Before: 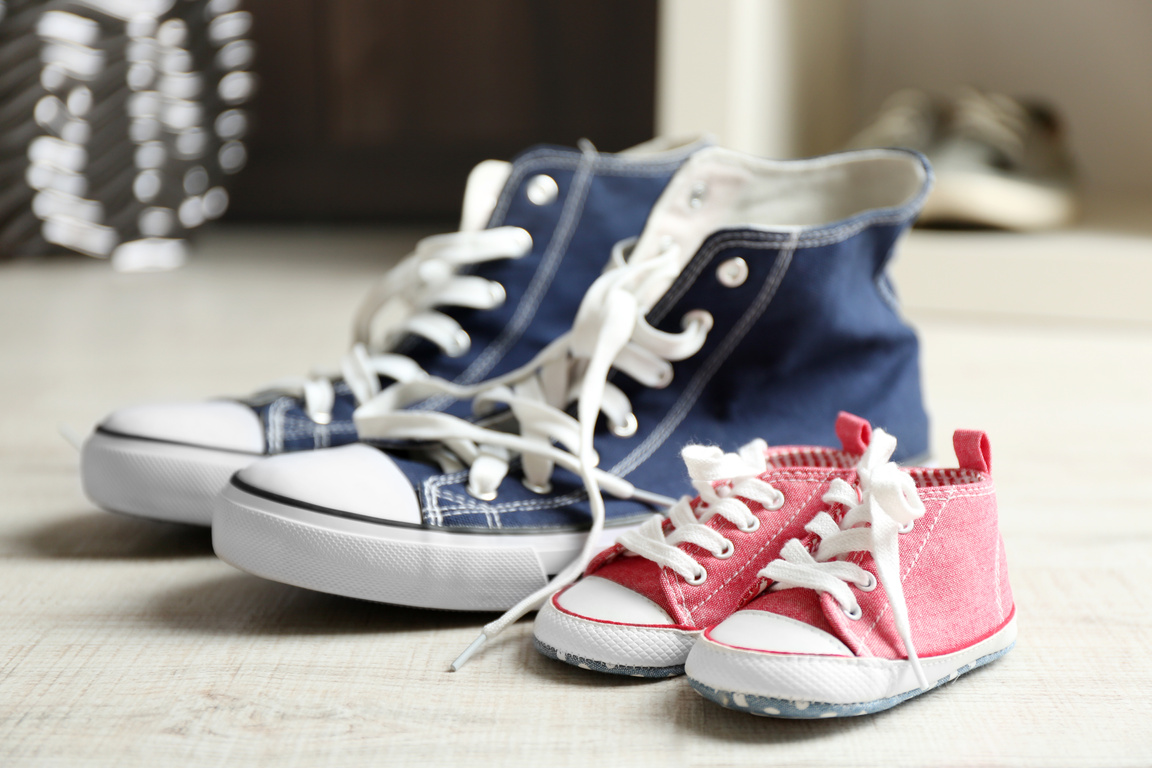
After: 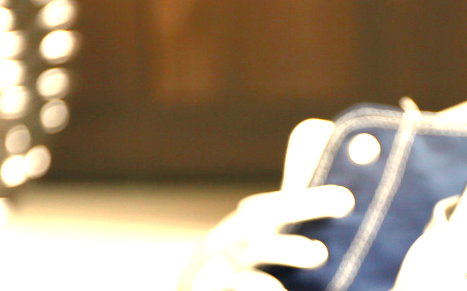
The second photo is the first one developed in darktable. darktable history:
crop: left 15.452%, top 5.459%, right 43.956%, bottom 56.62%
color balance rgb: perceptual saturation grading › global saturation 35%, perceptual saturation grading › highlights -30%, perceptual saturation grading › shadows 35%, perceptual brilliance grading › global brilliance 3%, perceptual brilliance grading › highlights -3%, perceptual brilliance grading › shadows 3%
exposure: exposure 2 EV, compensate highlight preservation false
white balance: red 1.138, green 0.996, blue 0.812
